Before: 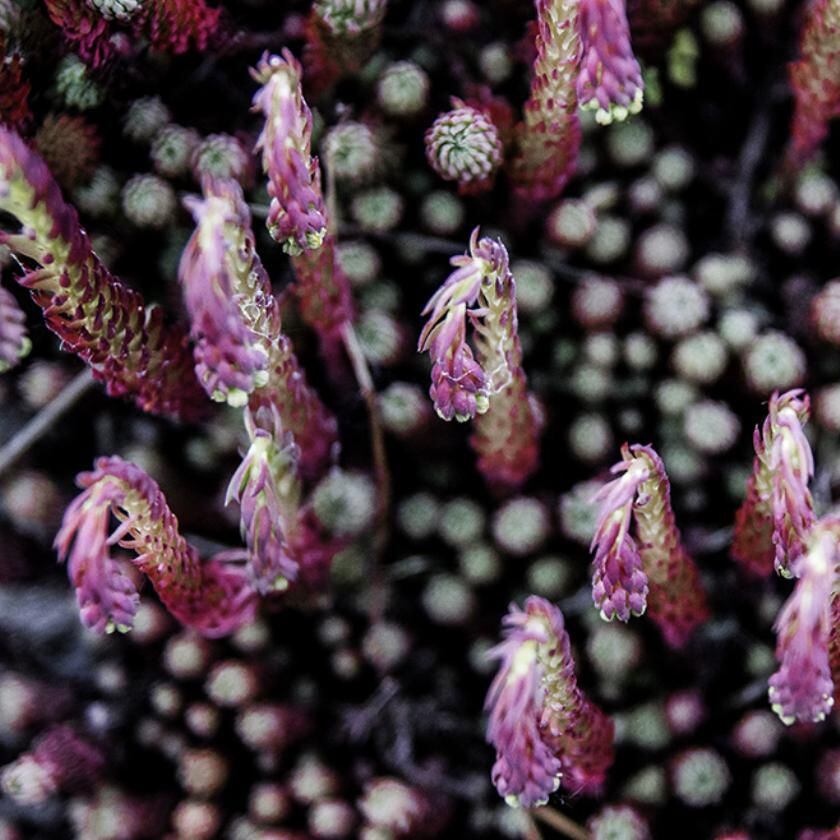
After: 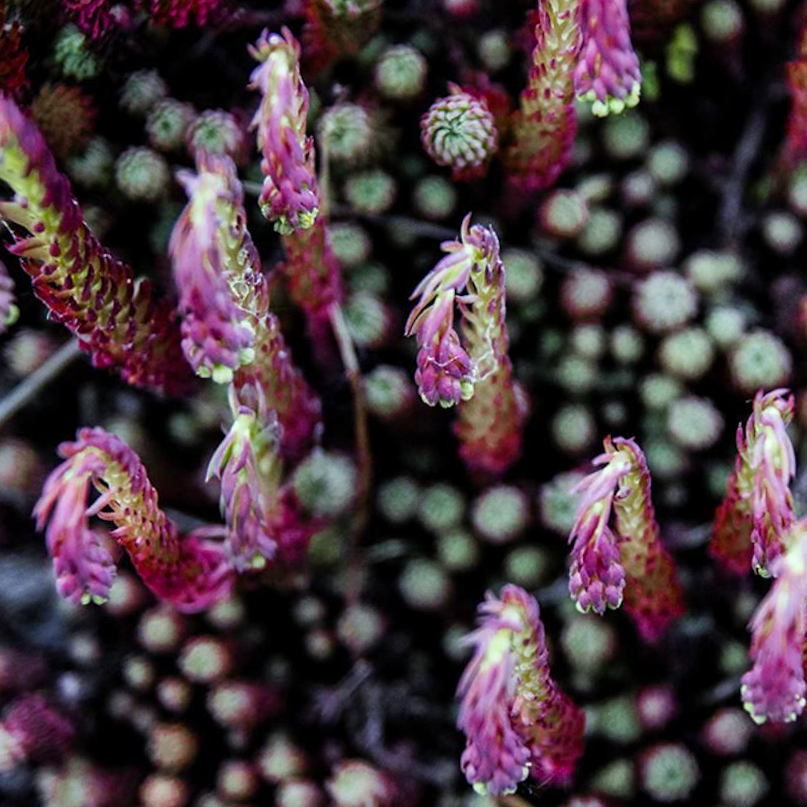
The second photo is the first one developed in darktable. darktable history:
color correction: highlights a* -8, highlights b* 3.1
color balance rgb: perceptual saturation grading › global saturation 30%, global vibrance 20%
crop and rotate: angle -2.38°
